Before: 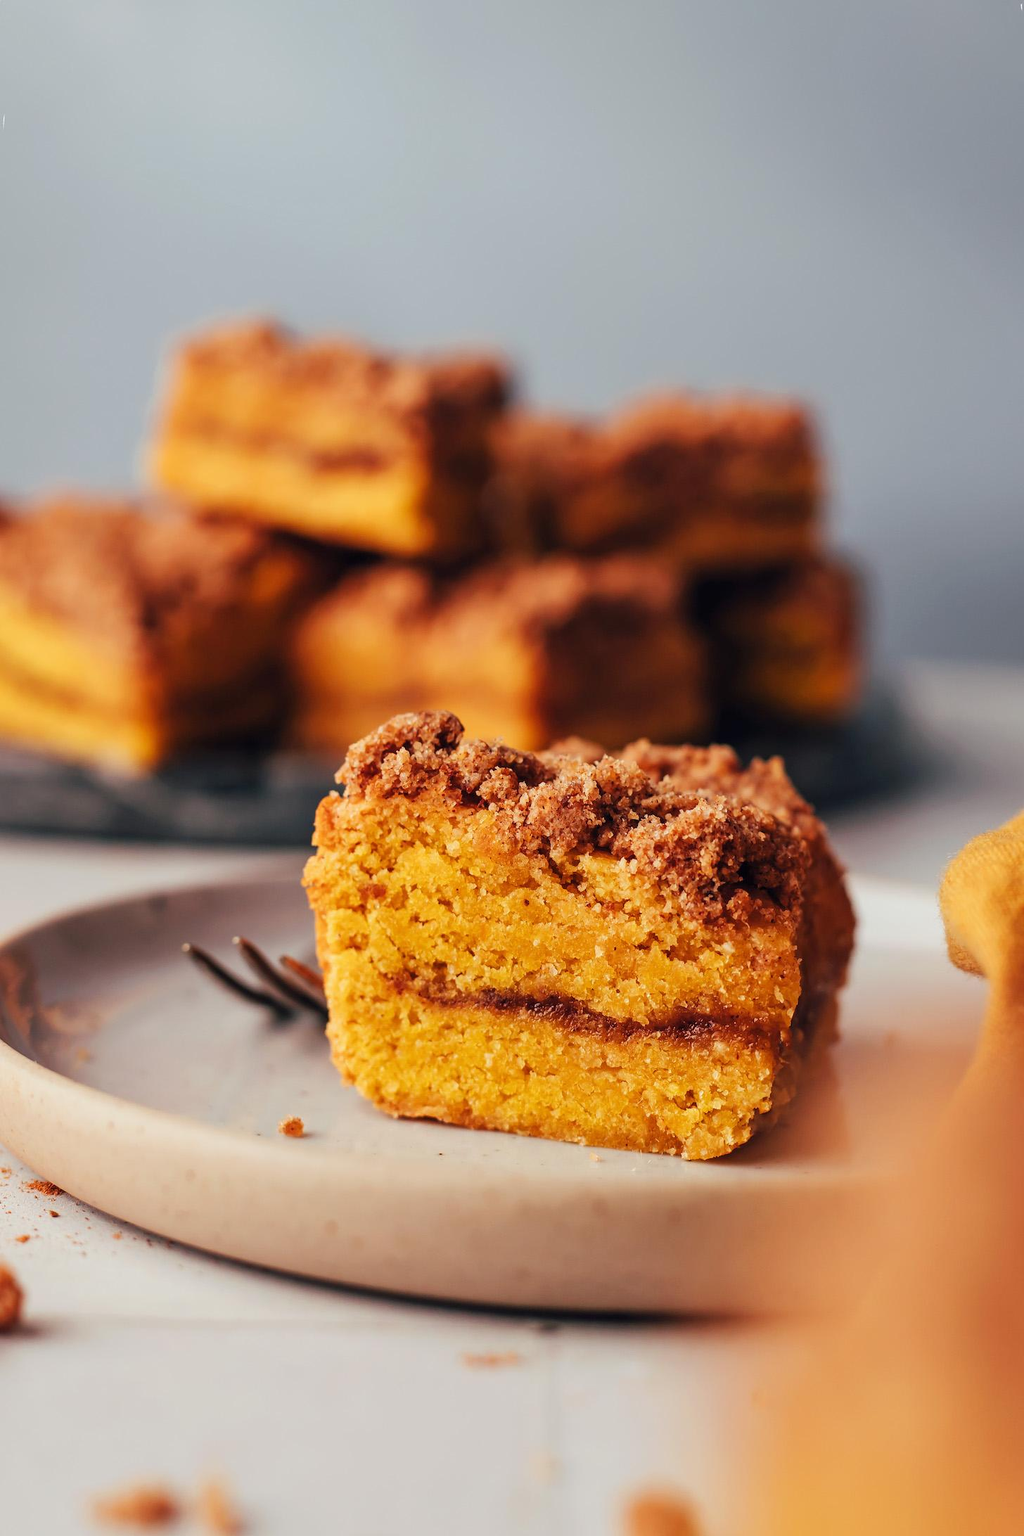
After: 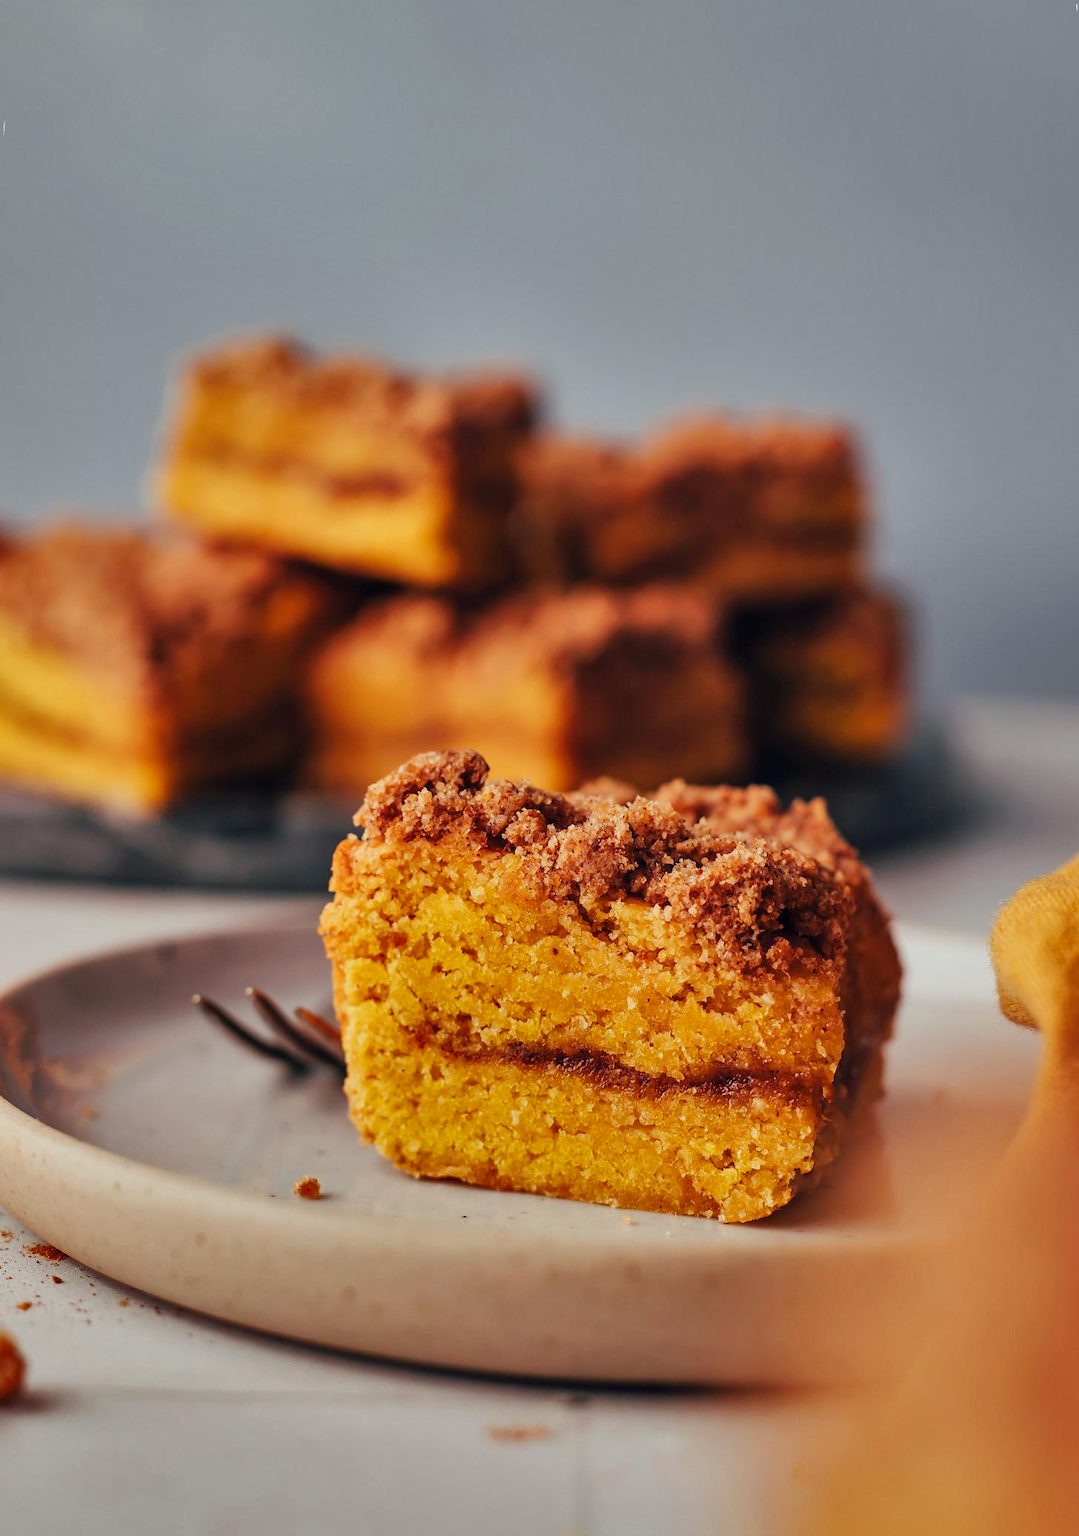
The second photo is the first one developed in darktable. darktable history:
shadows and highlights: white point adjustment -3.64, highlights -63.34, highlights color adjustment 42%, soften with gaussian
crop and rotate: top 0%, bottom 5.097%
